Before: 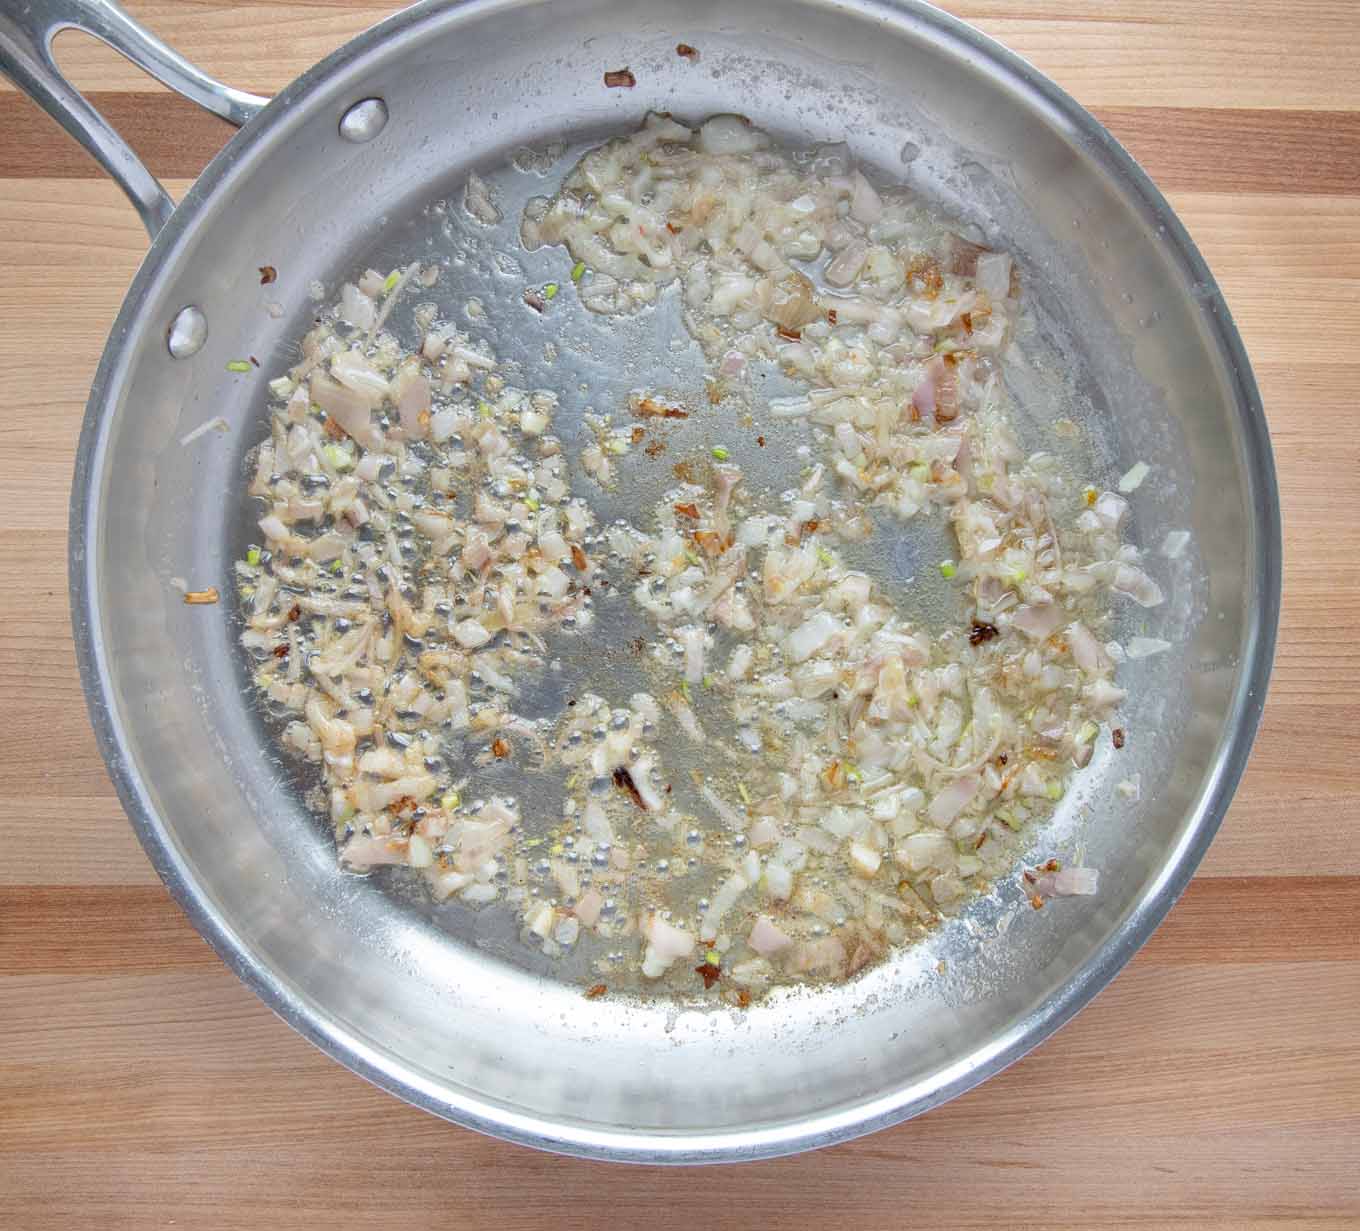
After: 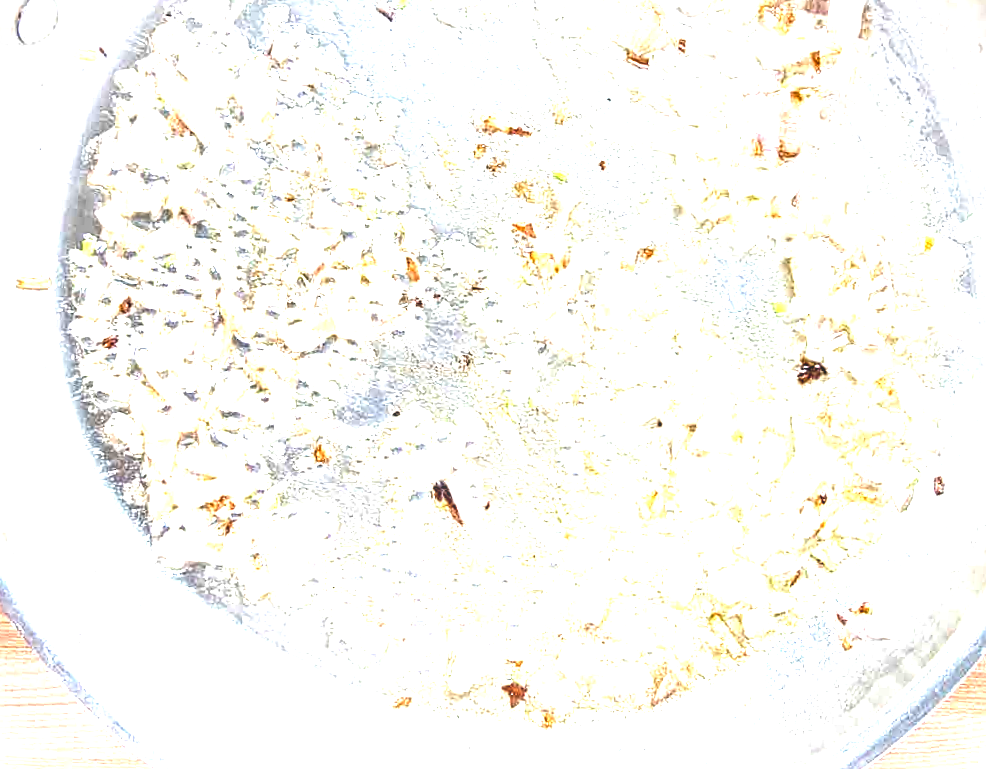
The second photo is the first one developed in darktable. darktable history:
crop and rotate: angle -3.84°, left 9.877%, top 21.01%, right 12.419%, bottom 12.006%
tone equalizer: -8 EV -0.769 EV, -7 EV -0.732 EV, -6 EV -0.616 EV, -5 EV -0.42 EV, -3 EV 0.394 EV, -2 EV 0.6 EV, -1 EV 0.681 EV, +0 EV 0.729 EV, edges refinement/feathering 500, mask exposure compensation -1.57 EV, preserve details no
sharpen: amount 0.472
exposure: exposure 0.605 EV, compensate highlight preservation false
color balance rgb: perceptual saturation grading › global saturation -2%, perceptual saturation grading › highlights -7.315%, perceptual saturation grading › mid-tones 8.561%, perceptual saturation grading › shadows 4.785%, perceptual brilliance grading › global brilliance 25.469%
local contrast: on, module defaults
